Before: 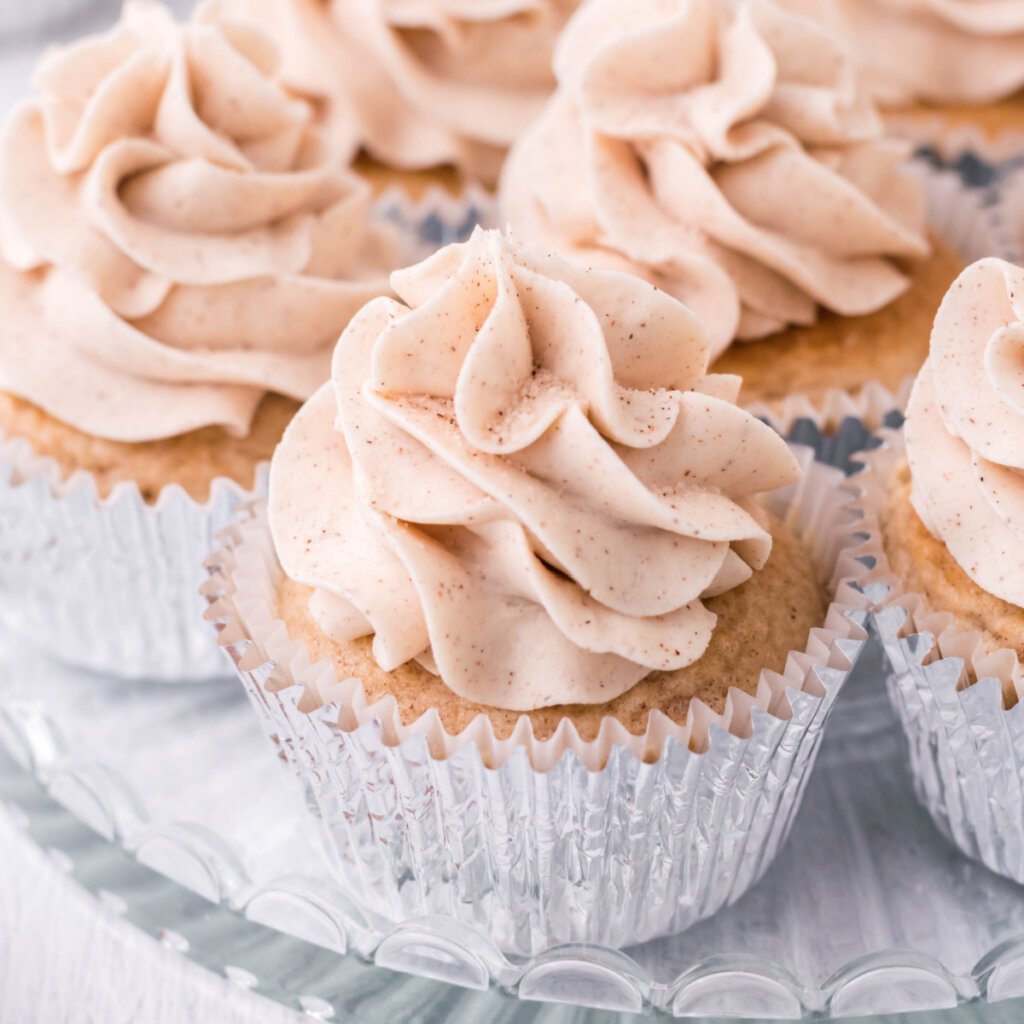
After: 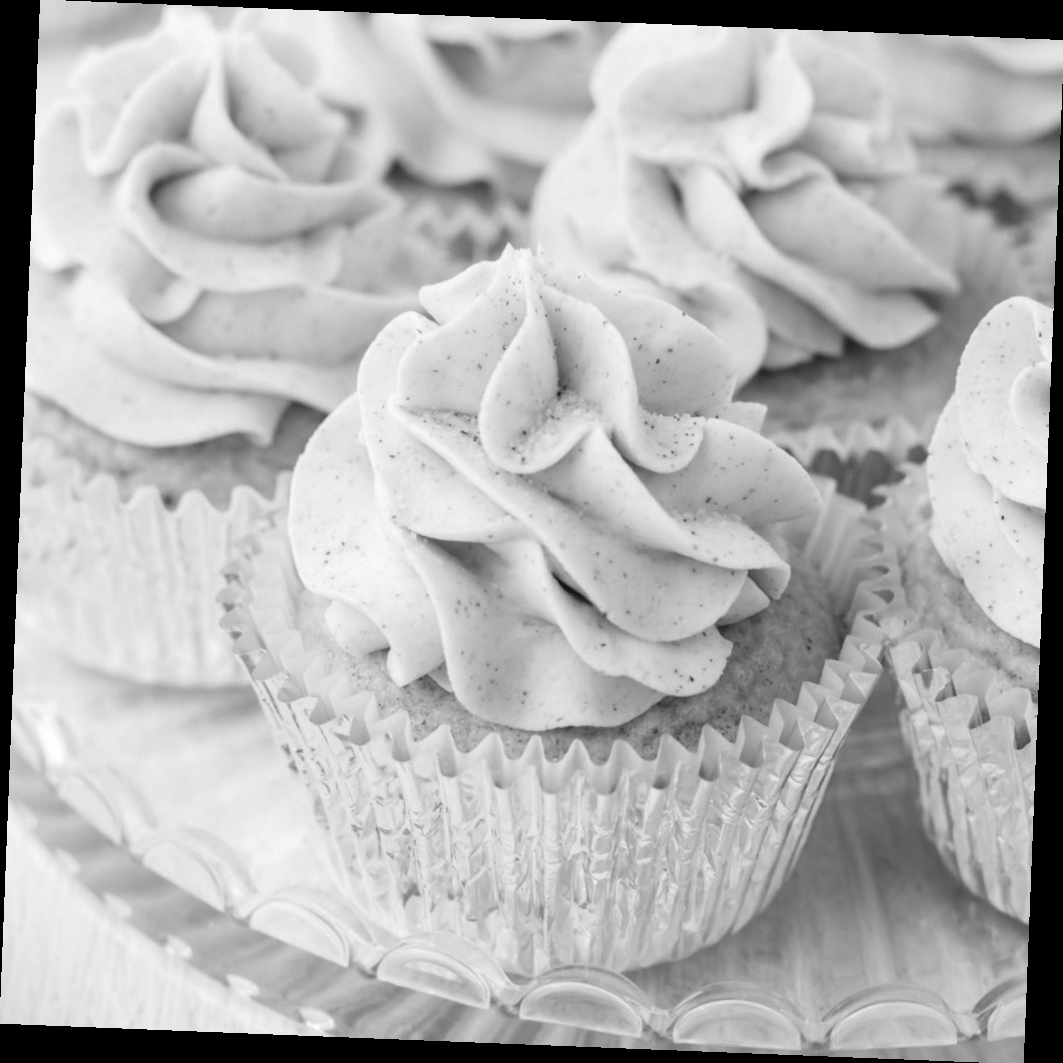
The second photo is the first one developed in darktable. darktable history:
rotate and perspective: rotation 2.27°, automatic cropping off
monochrome: on, module defaults
